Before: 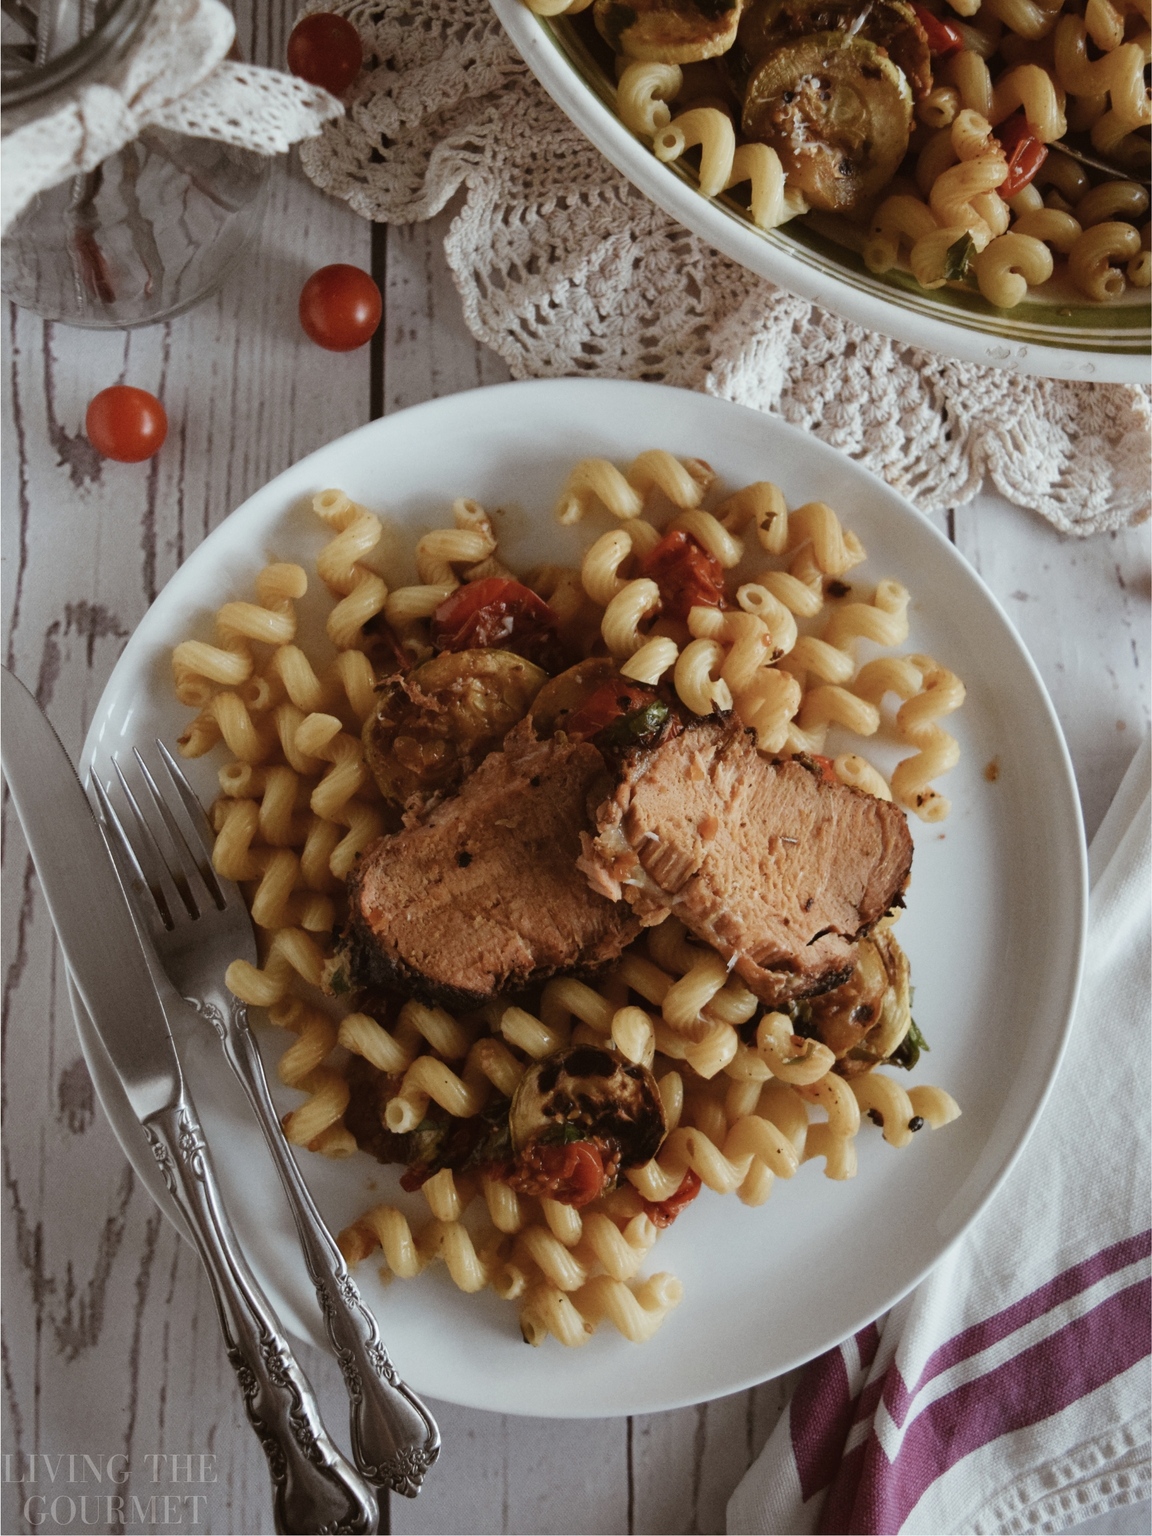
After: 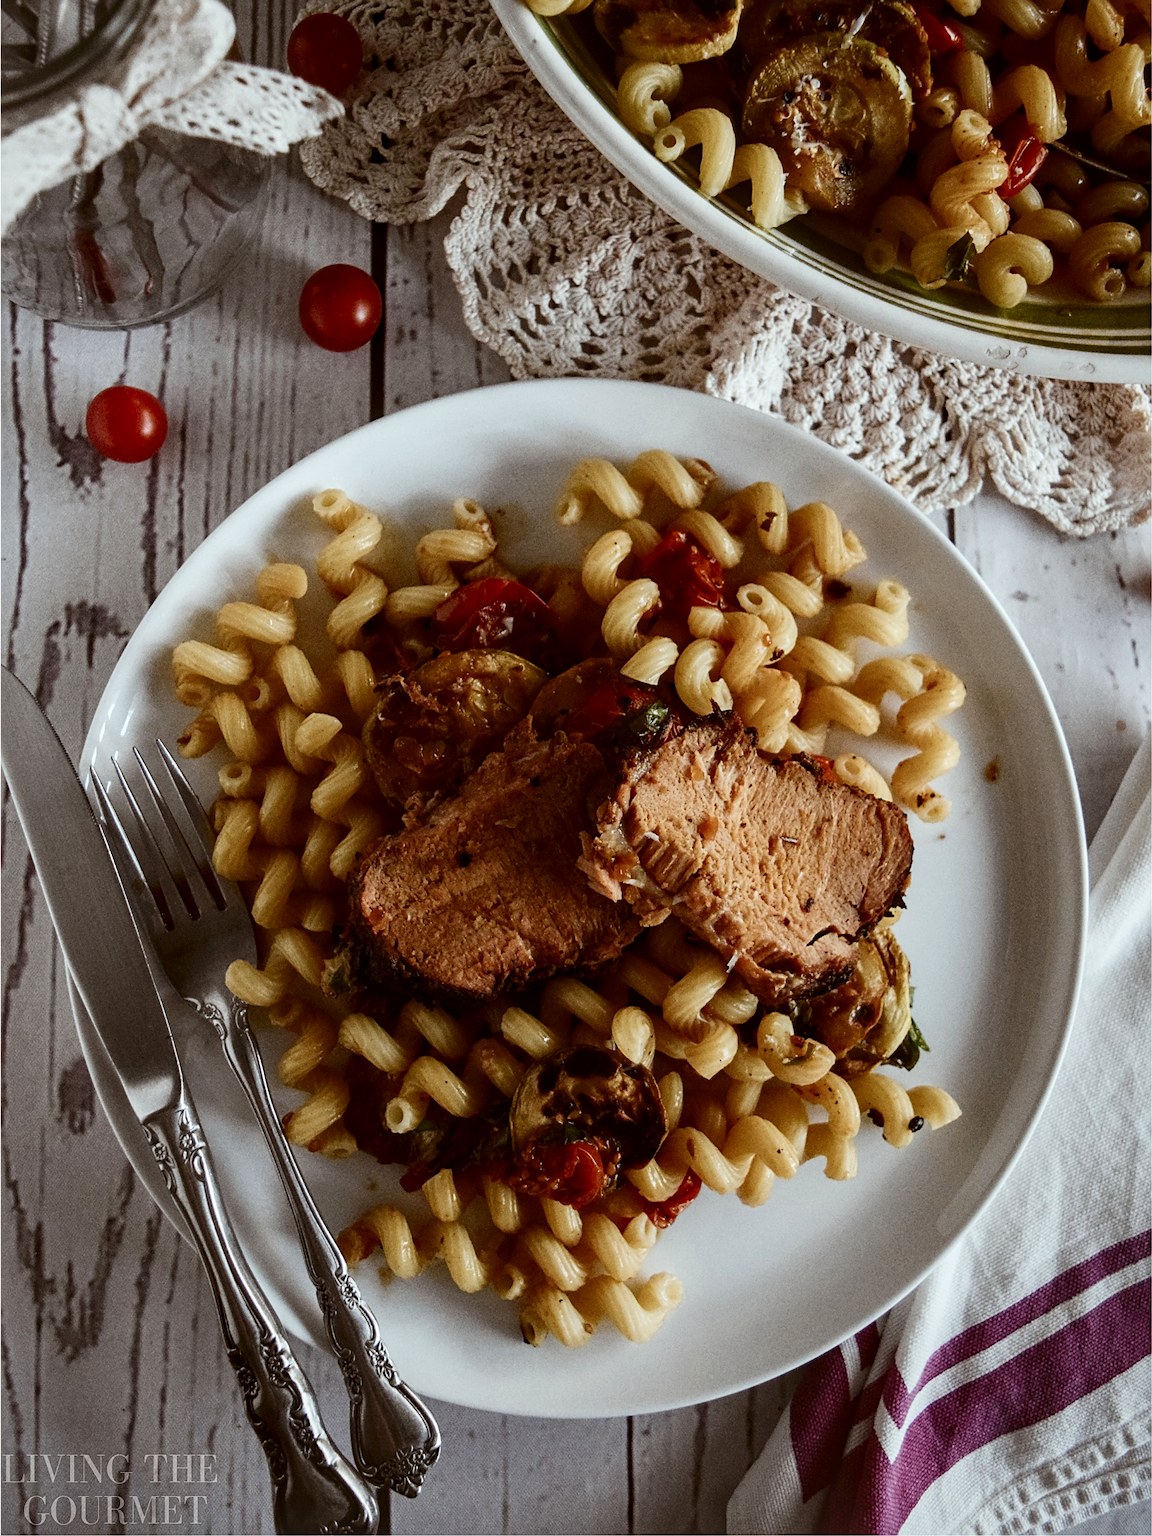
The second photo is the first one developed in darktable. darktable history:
sharpen: on, module defaults
local contrast: on, module defaults
contrast brightness saturation: contrast 0.205, brightness -0.1, saturation 0.215
